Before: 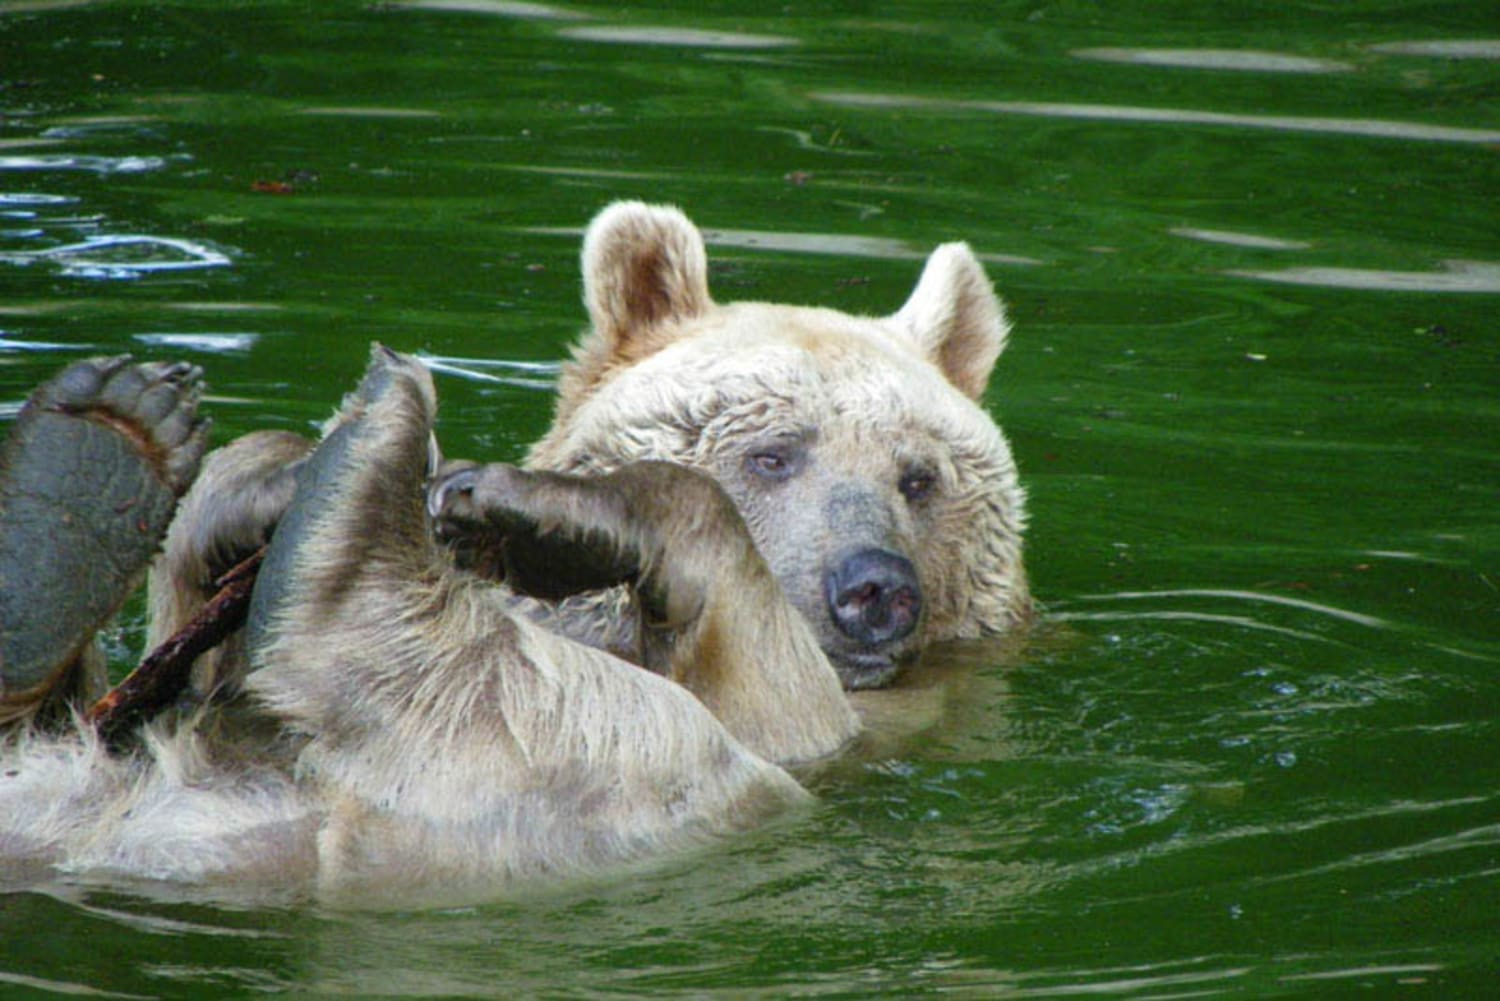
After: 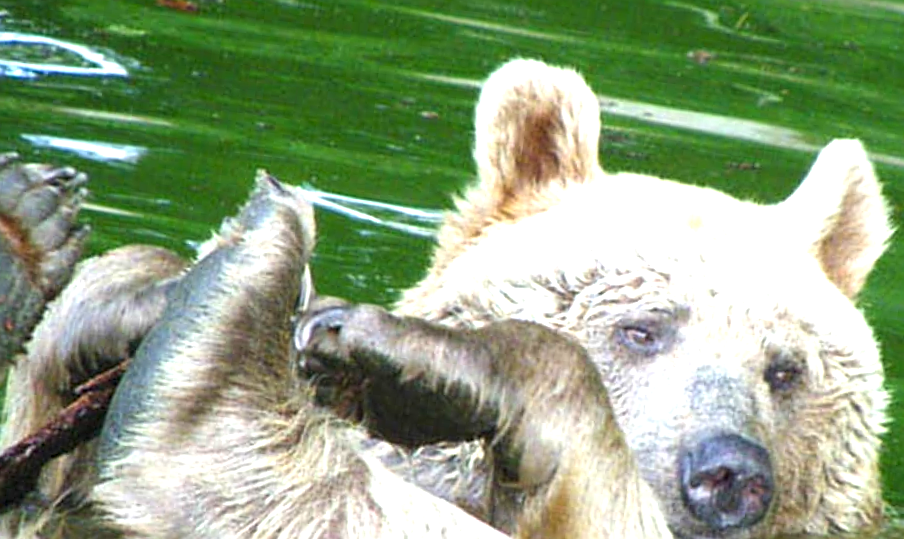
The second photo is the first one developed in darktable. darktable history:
exposure: black level correction 0, exposure 1.191 EV, compensate exposure bias true, compensate highlight preservation false
sharpen: radius 1.932
crop and rotate: angle -6.77°, left 2.1%, top 6.658%, right 27.395%, bottom 30.245%
